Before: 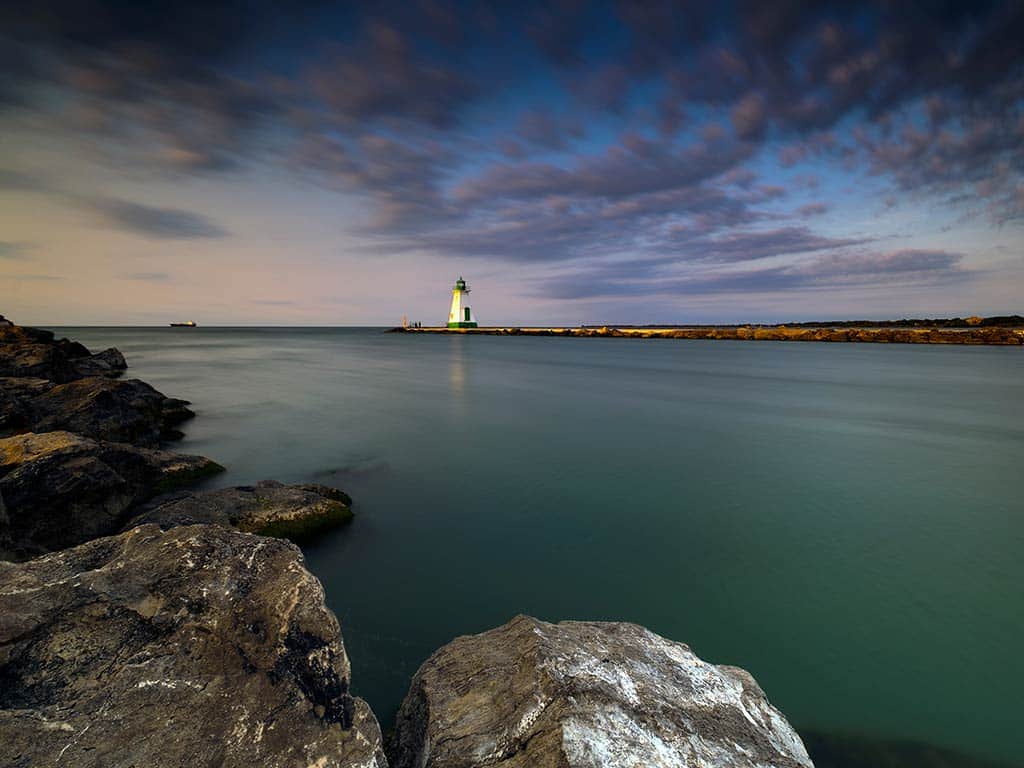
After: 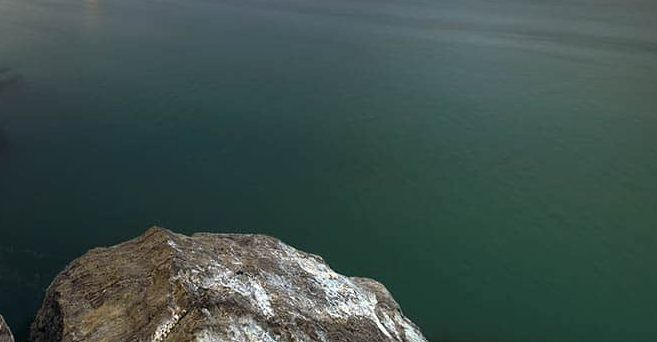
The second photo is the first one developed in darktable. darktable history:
crop and rotate: left 35.828%, top 50.549%, bottom 4.899%
